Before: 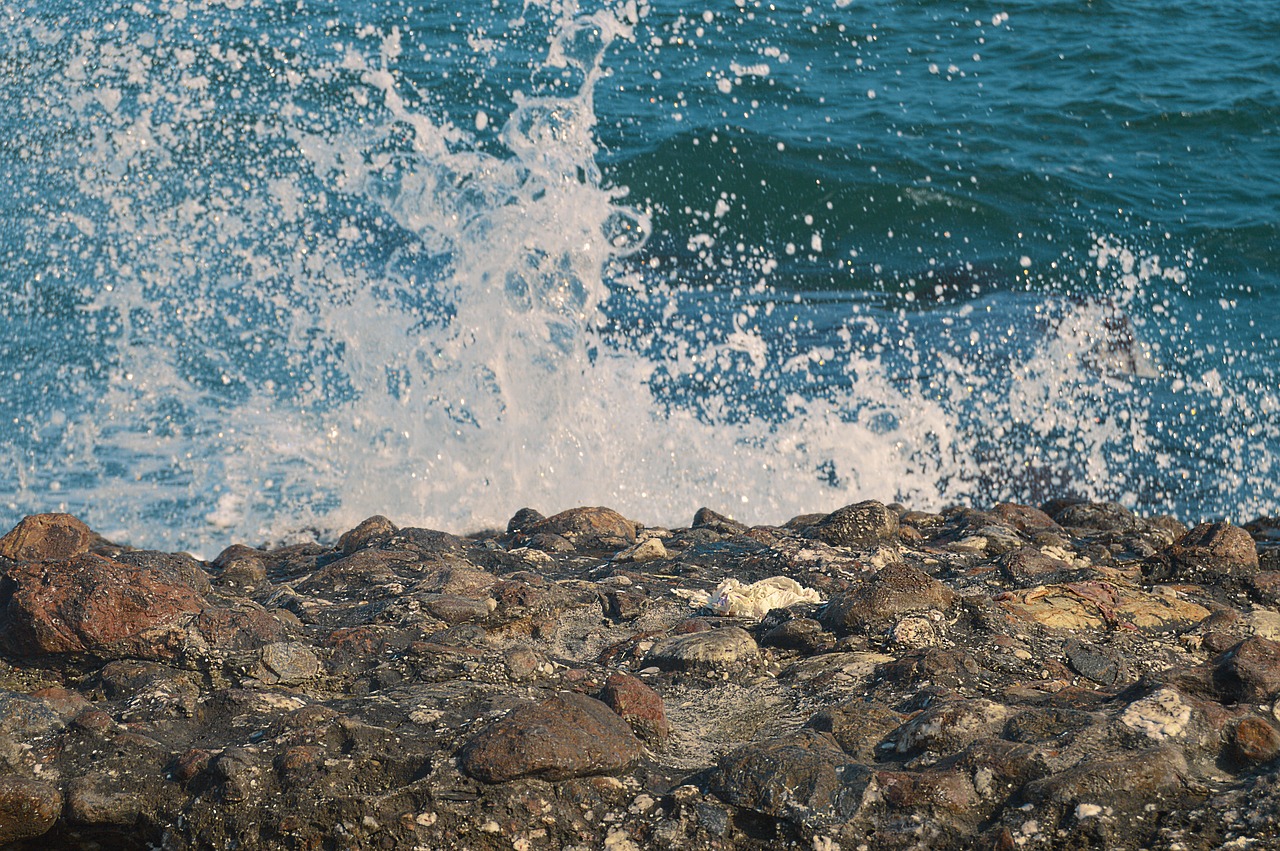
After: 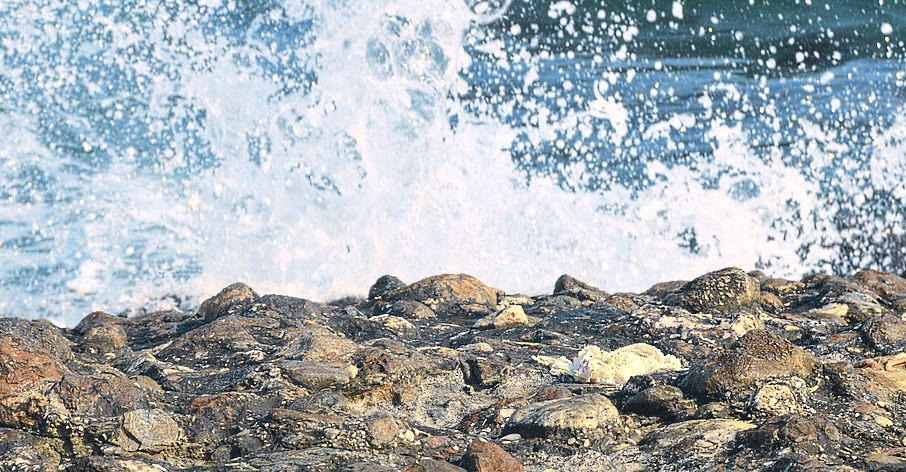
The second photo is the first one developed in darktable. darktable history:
crop: left 10.918%, top 27.472%, right 18.267%, bottom 17.062%
tone curve: curves: ch0 [(0, 0.023) (0.087, 0.065) (0.184, 0.168) (0.45, 0.54) (0.57, 0.683) (0.722, 0.825) (0.877, 0.948) (1, 1)]; ch1 [(0, 0) (0.388, 0.369) (0.44, 0.45) (0.495, 0.491) (0.534, 0.528) (0.657, 0.655) (1, 1)]; ch2 [(0, 0) (0.353, 0.317) (0.408, 0.427) (0.5, 0.497) (0.534, 0.544) (0.576, 0.605) (0.625, 0.631) (1, 1)], color space Lab, independent channels, preserve colors none
exposure: exposure 0.379 EV, compensate highlight preservation false
color calibration: illuminant as shot in camera, x 0.358, y 0.373, temperature 4628.91 K, saturation algorithm version 1 (2020)
